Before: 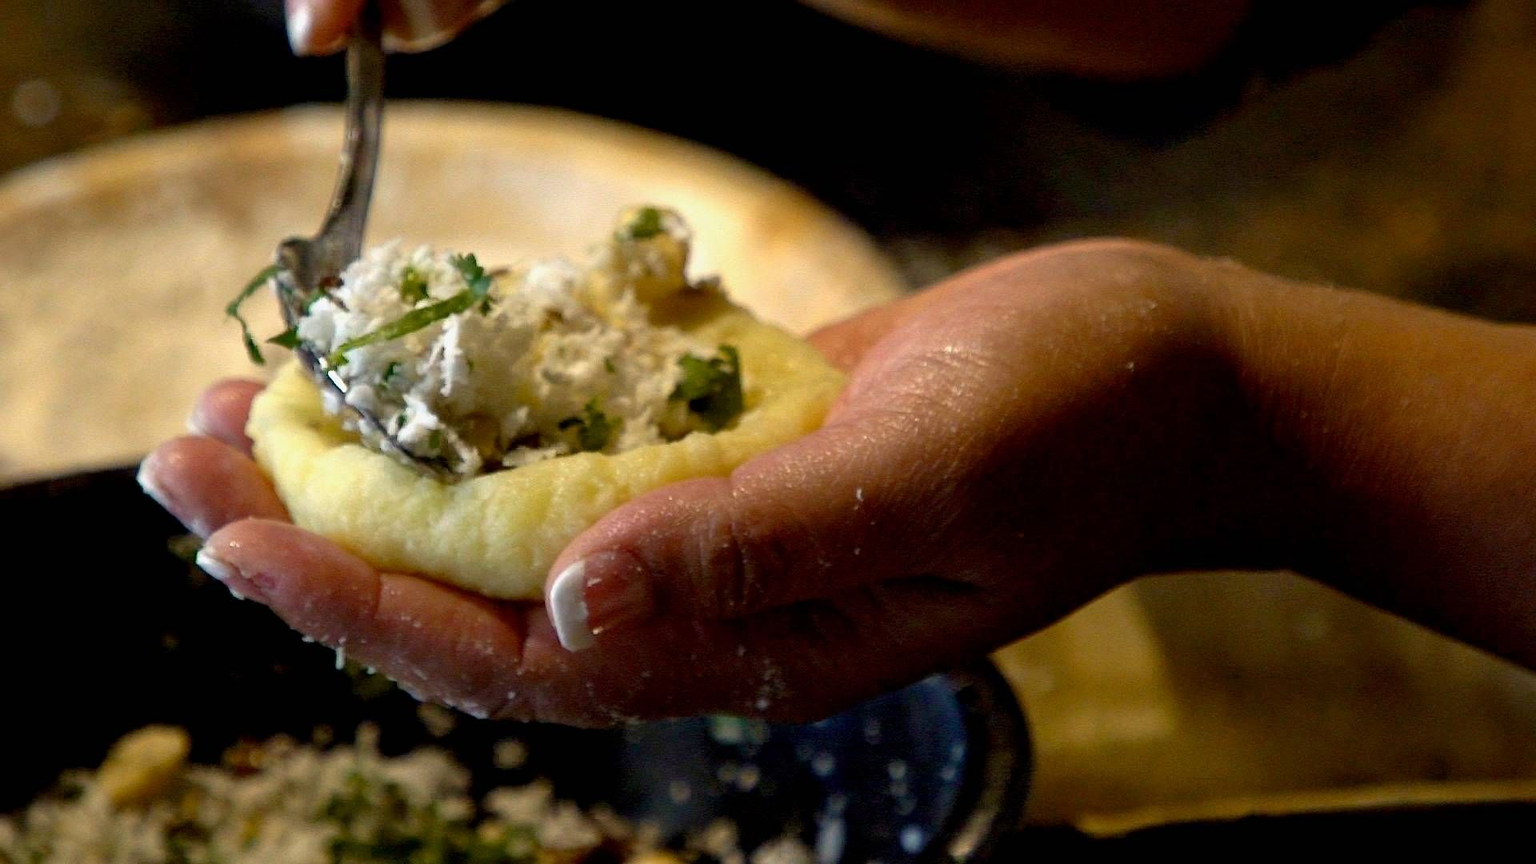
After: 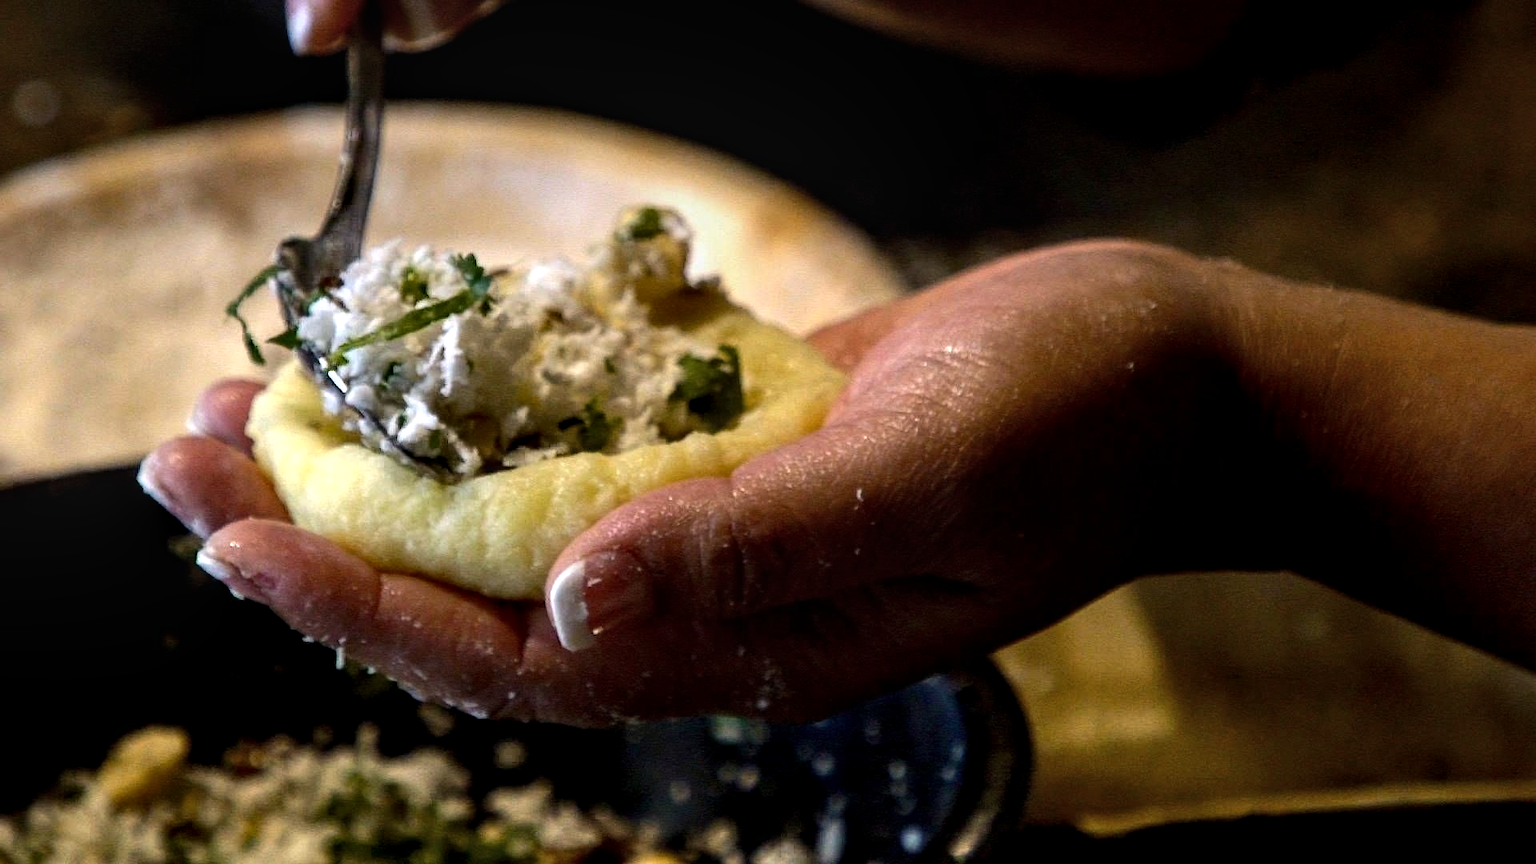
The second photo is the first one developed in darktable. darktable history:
graduated density: hue 238.83°, saturation 50%
local contrast: on, module defaults
tone equalizer: -8 EV -0.75 EV, -7 EV -0.7 EV, -6 EV -0.6 EV, -5 EV -0.4 EV, -3 EV 0.4 EV, -2 EV 0.6 EV, -1 EV 0.7 EV, +0 EV 0.75 EV, edges refinement/feathering 500, mask exposure compensation -1.57 EV, preserve details no
